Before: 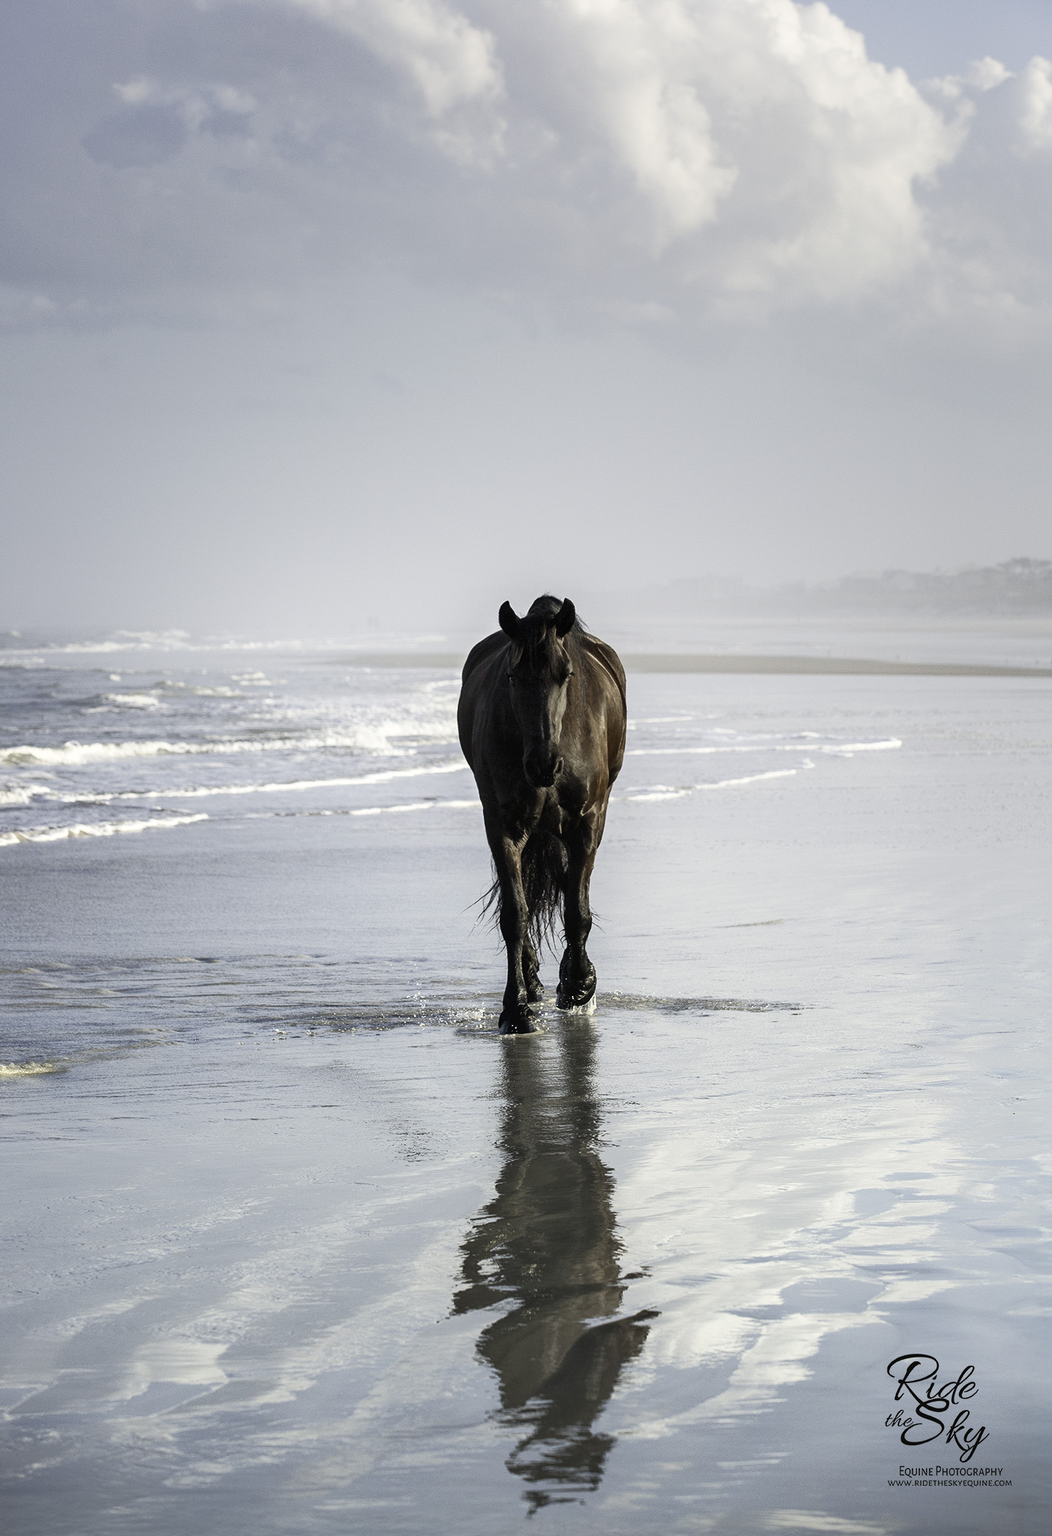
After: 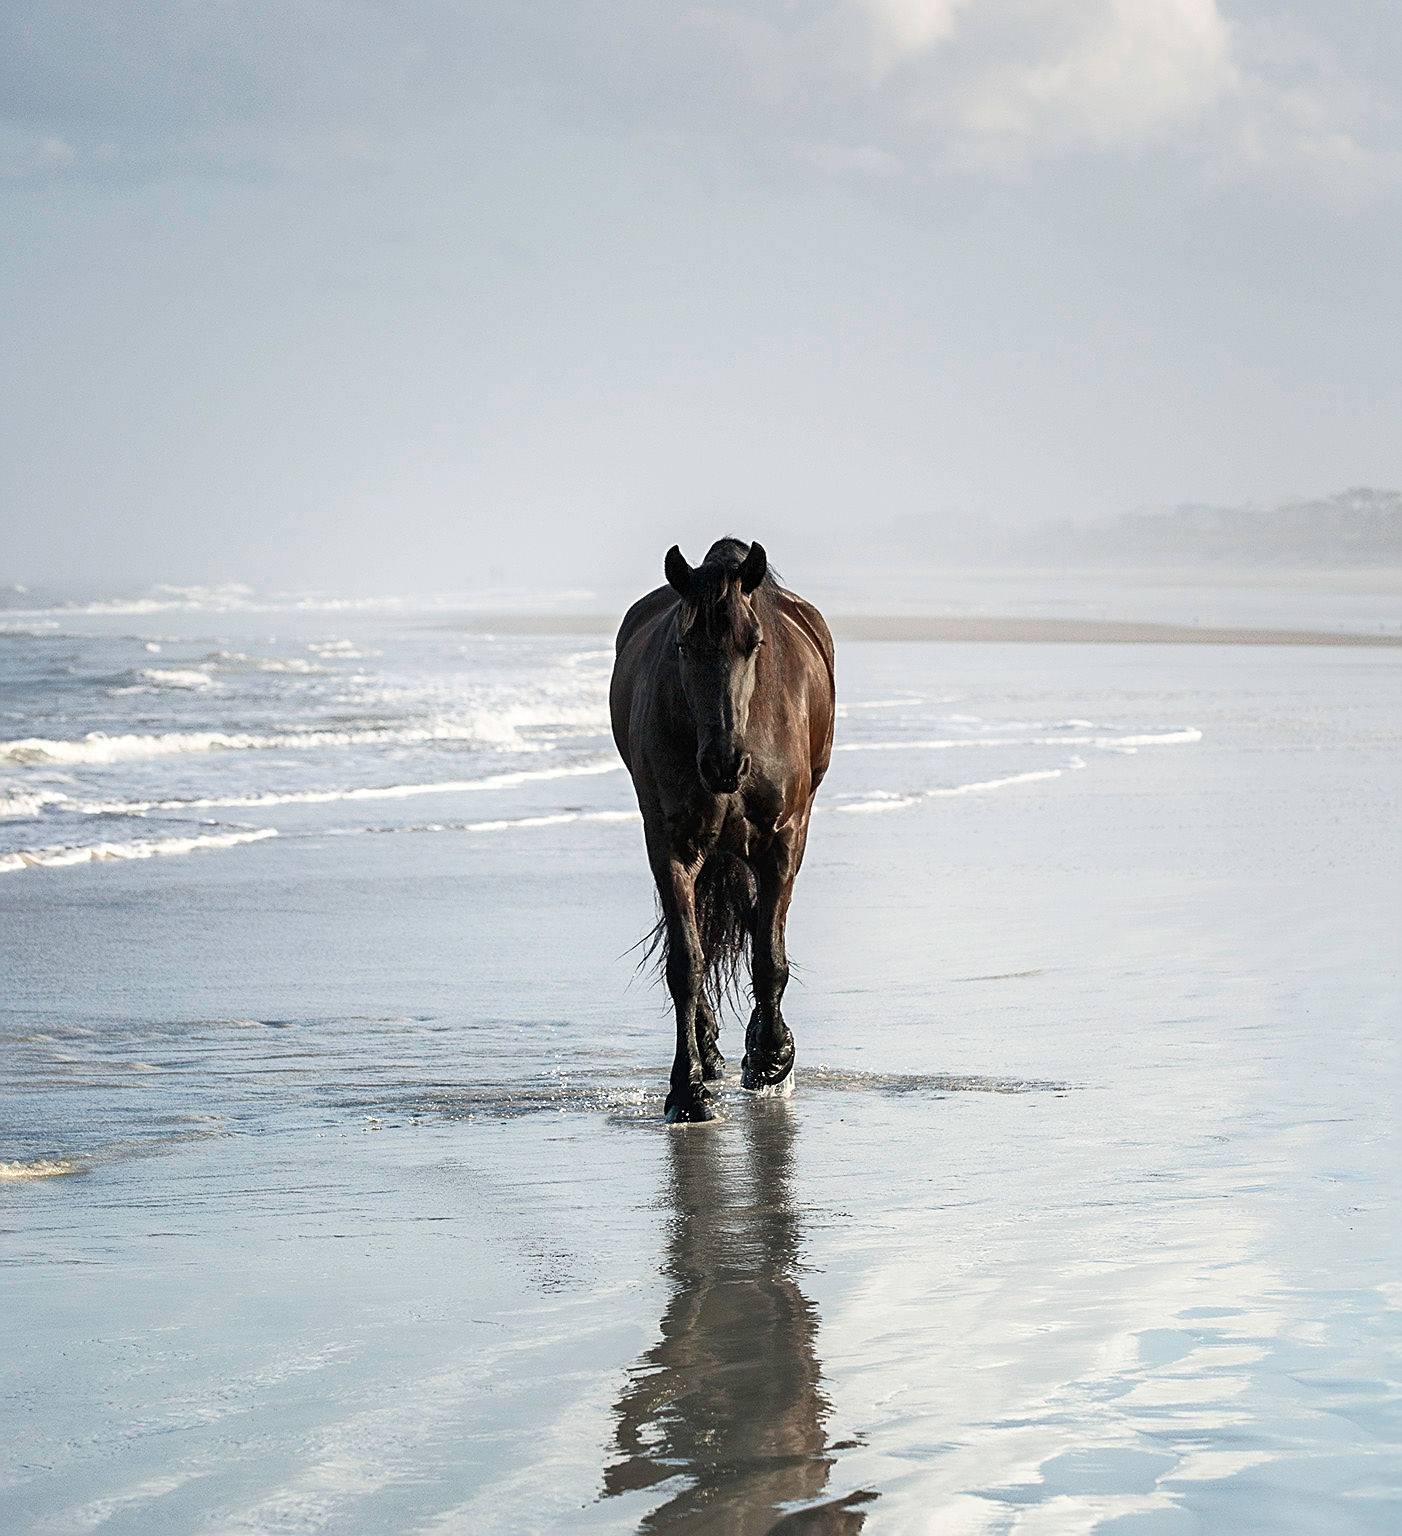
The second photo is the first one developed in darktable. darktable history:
crop and rotate: top 12.5%, bottom 12.5%
sharpen: on, module defaults
tone equalizer: on, module defaults
